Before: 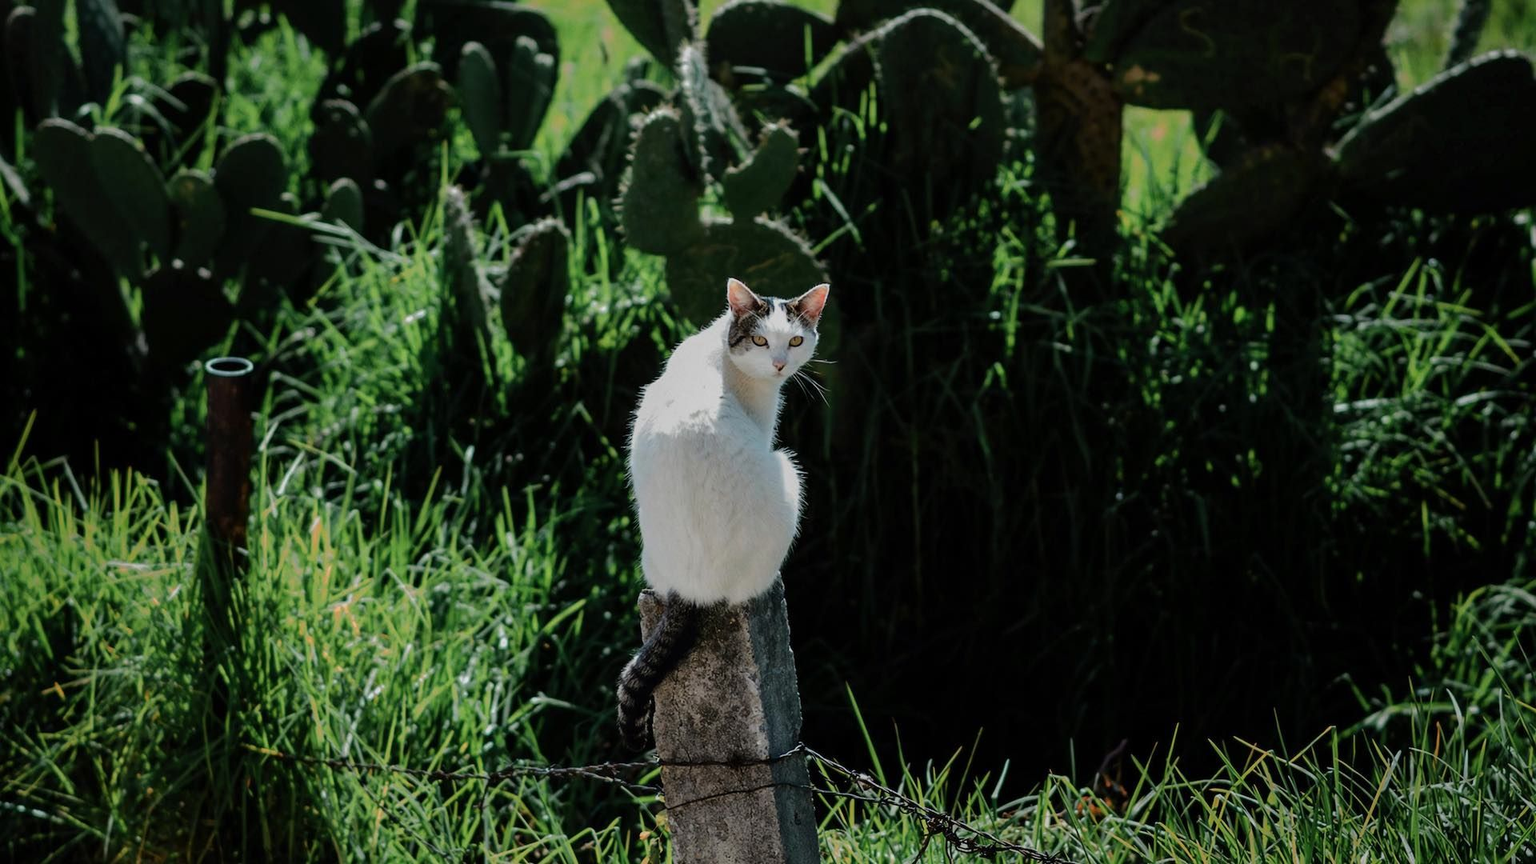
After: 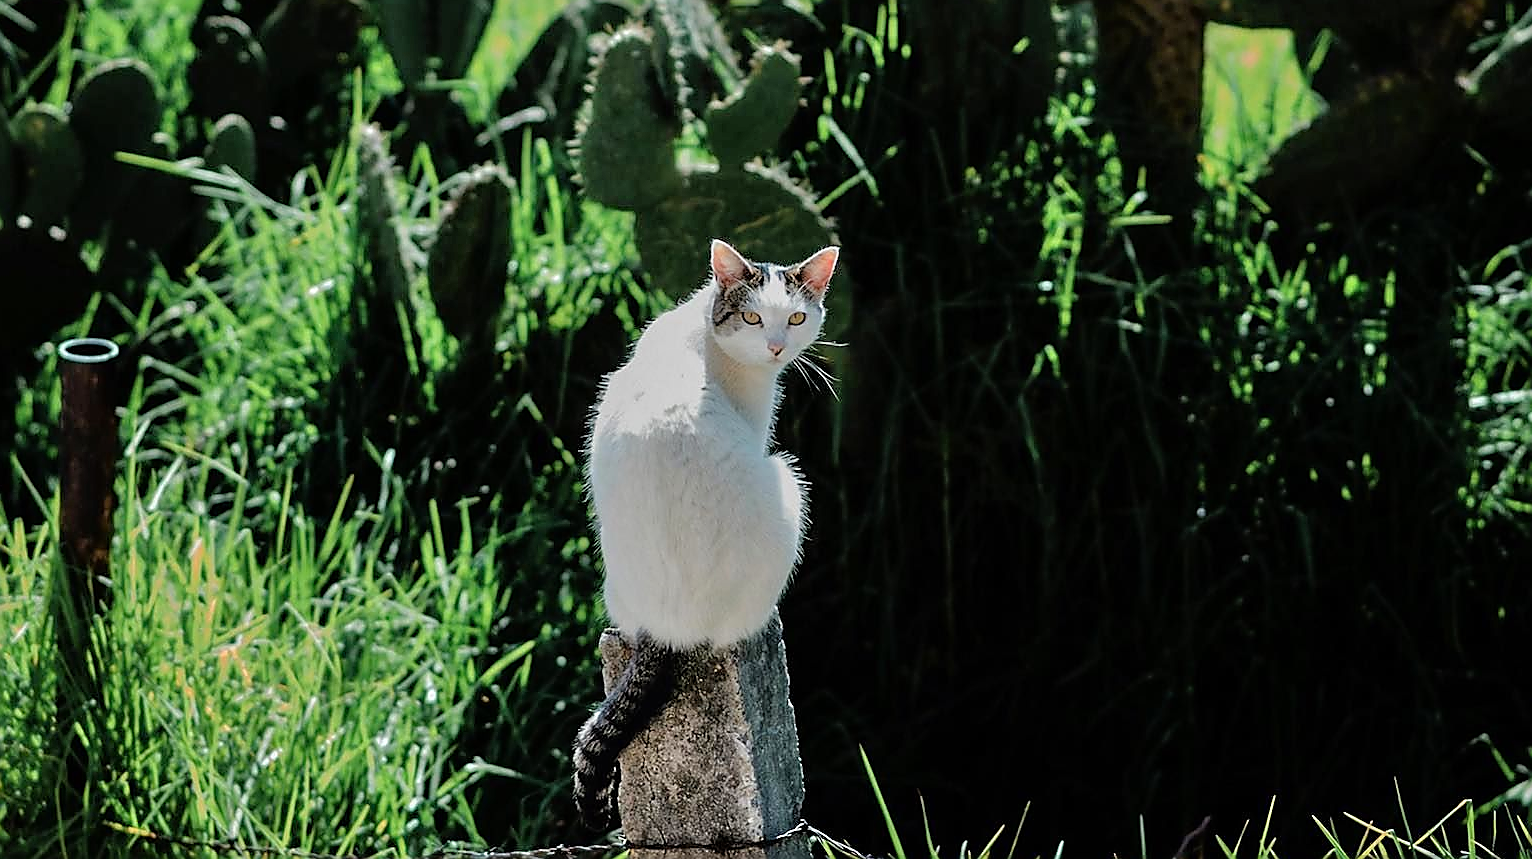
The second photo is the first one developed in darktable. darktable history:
exposure: compensate highlight preservation false
sharpen: radius 1.414, amount 1.243, threshold 0.764
crop and rotate: left 10.329%, top 10.067%, right 9.834%, bottom 10.36%
tone equalizer: -7 EV 0.161 EV, -6 EV 0.631 EV, -5 EV 1.17 EV, -4 EV 1.3 EV, -3 EV 1.18 EV, -2 EV 0.6 EV, -1 EV 0.165 EV
